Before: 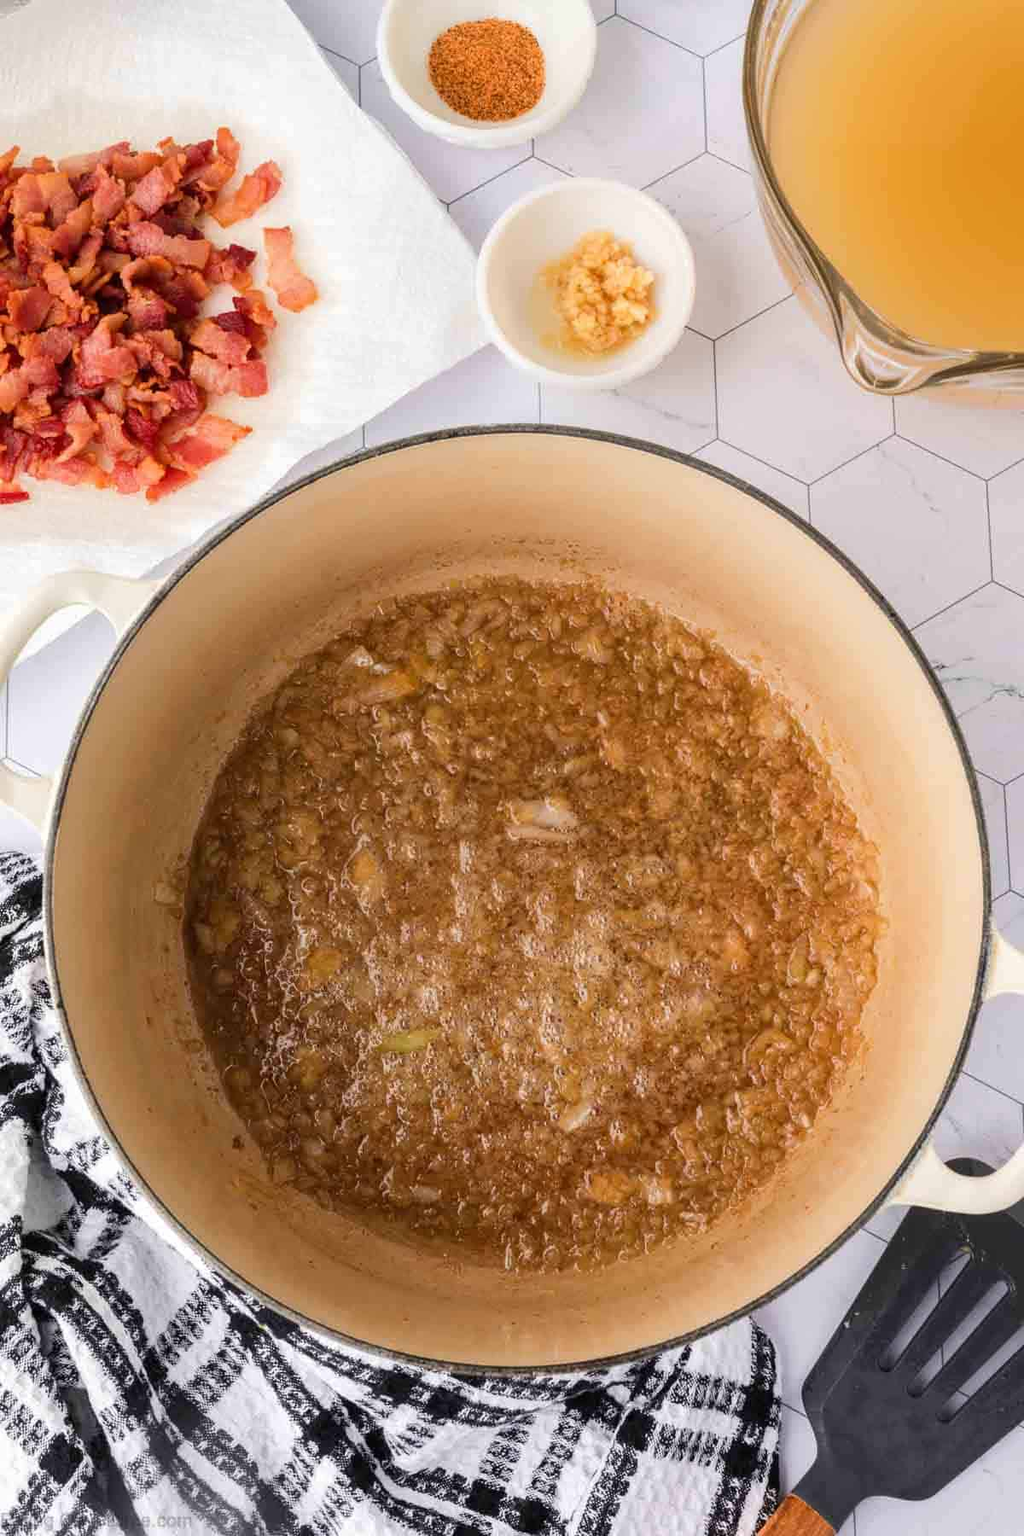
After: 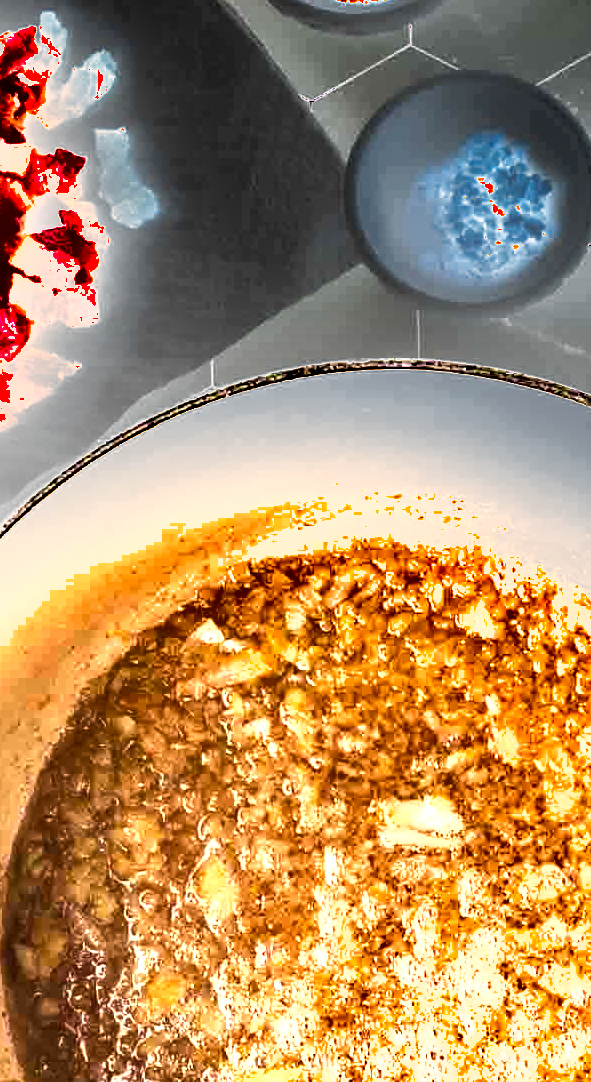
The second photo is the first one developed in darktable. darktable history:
shadows and highlights: soften with gaussian
exposure: exposure 1.223 EV, compensate highlight preservation false
tone equalizer: -8 EV -1.08 EV, -7 EV -1.01 EV, -6 EV -0.867 EV, -5 EV -0.578 EV, -3 EV 0.578 EV, -2 EV 0.867 EV, -1 EV 1.01 EV, +0 EV 1.08 EV, edges refinement/feathering 500, mask exposure compensation -1.57 EV, preserve details no
crop: left 17.835%, top 7.675%, right 32.881%, bottom 32.213%
